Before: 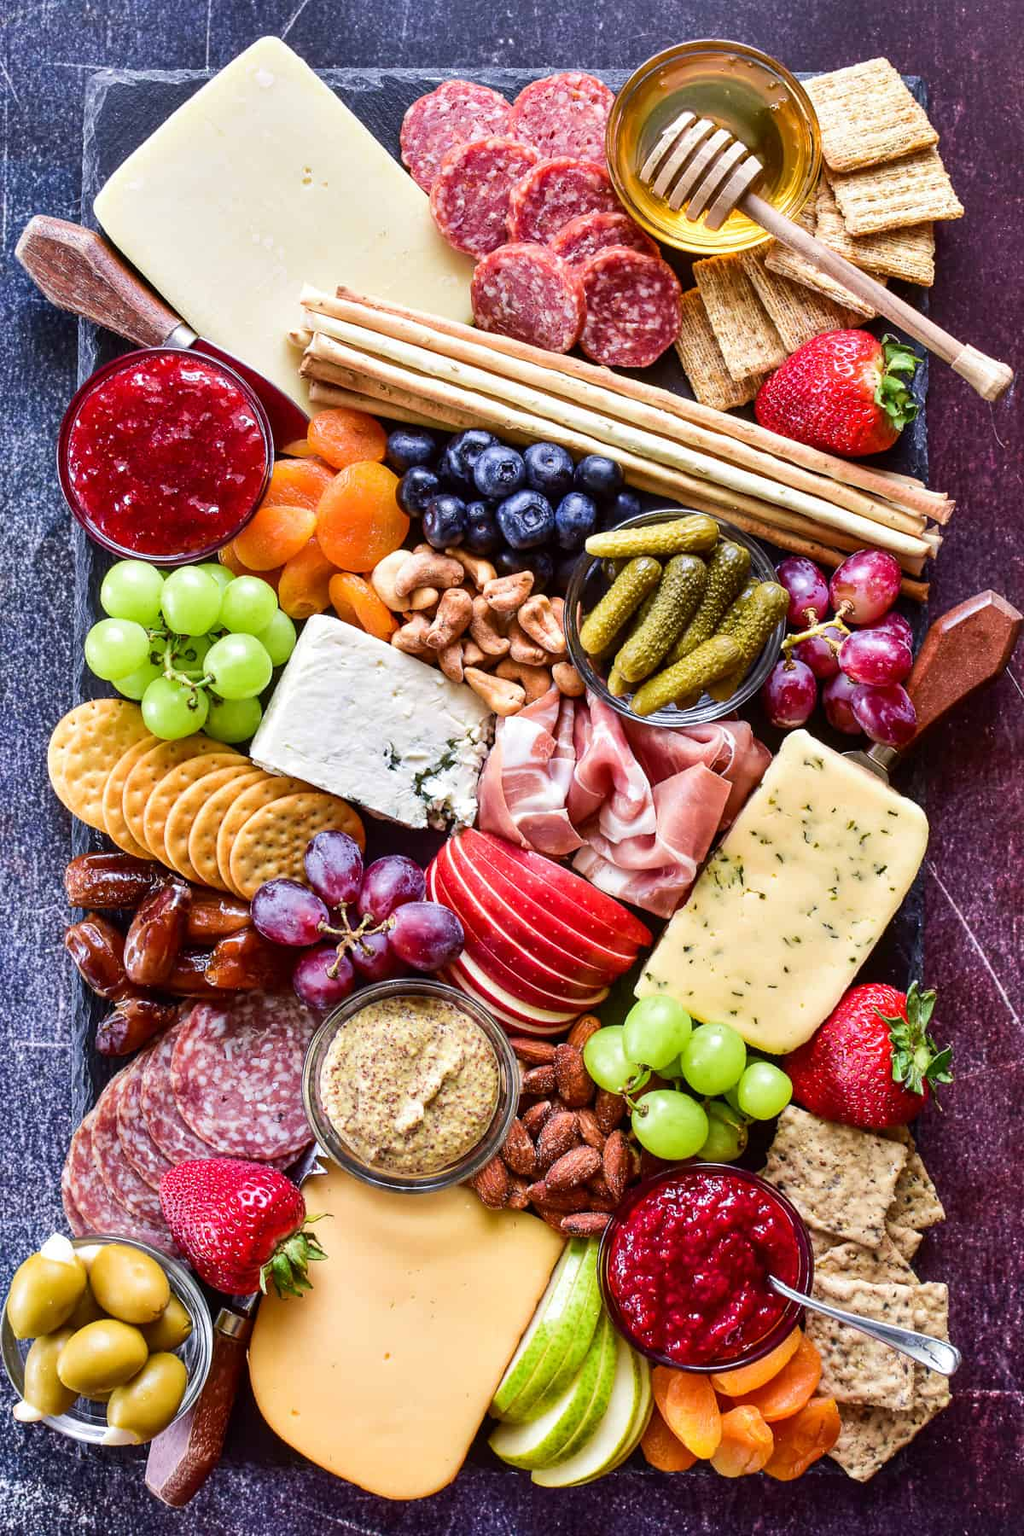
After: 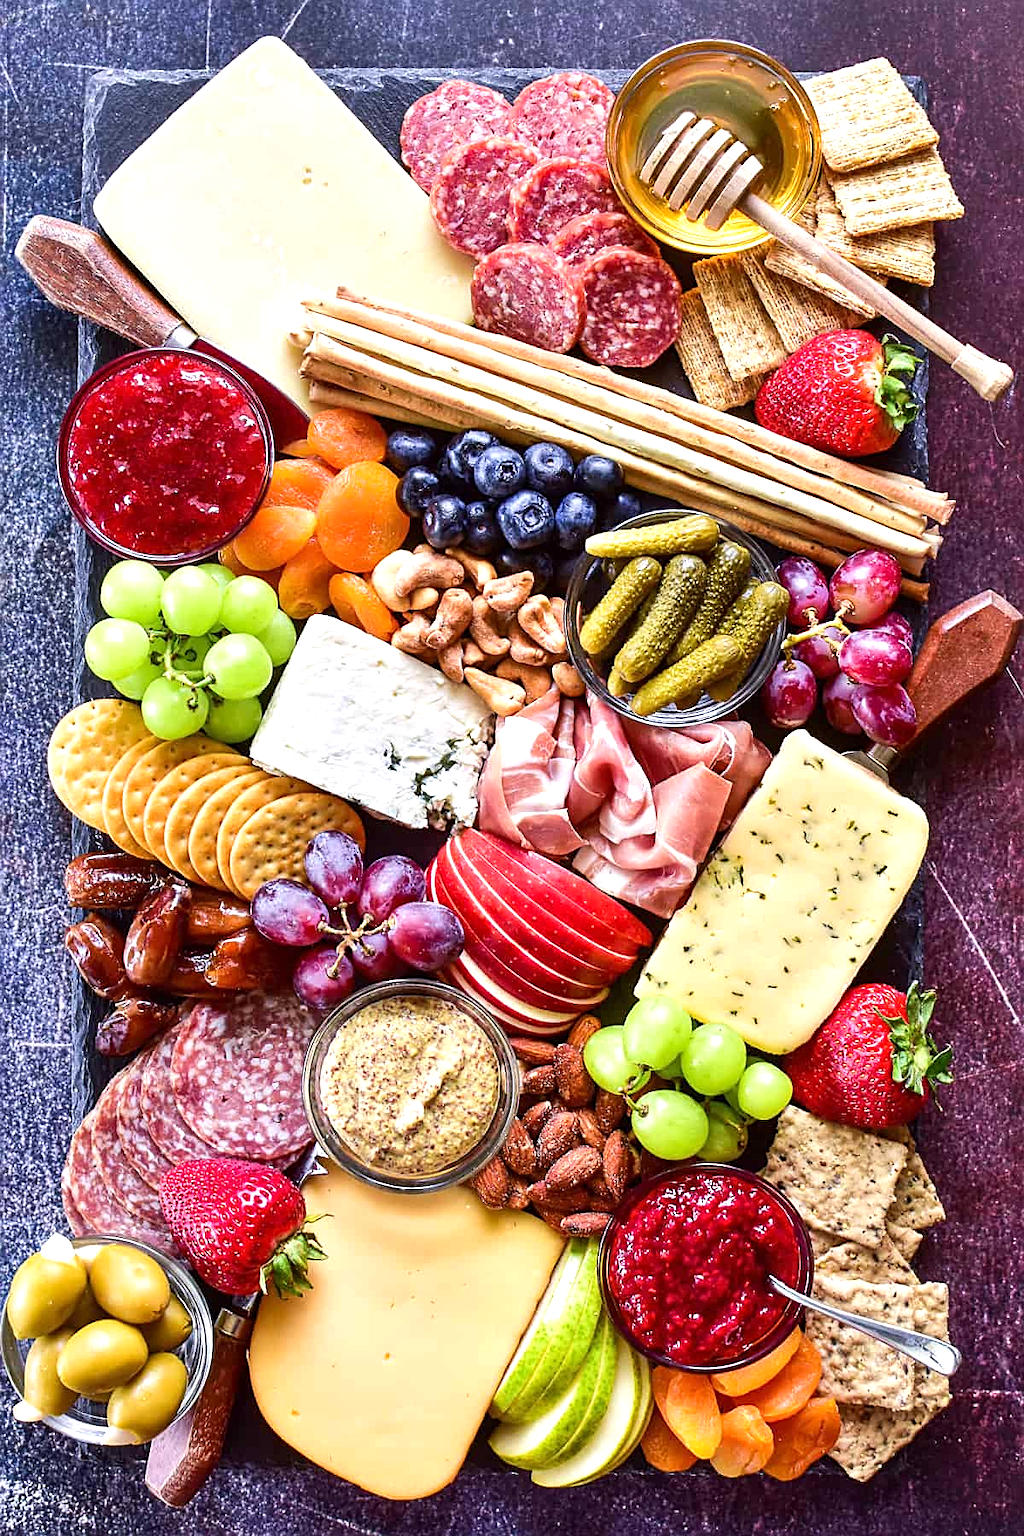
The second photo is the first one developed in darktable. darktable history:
exposure: exposure 0.368 EV, compensate exposure bias true, compensate highlight preservation false
sharpen: on, module defaults
